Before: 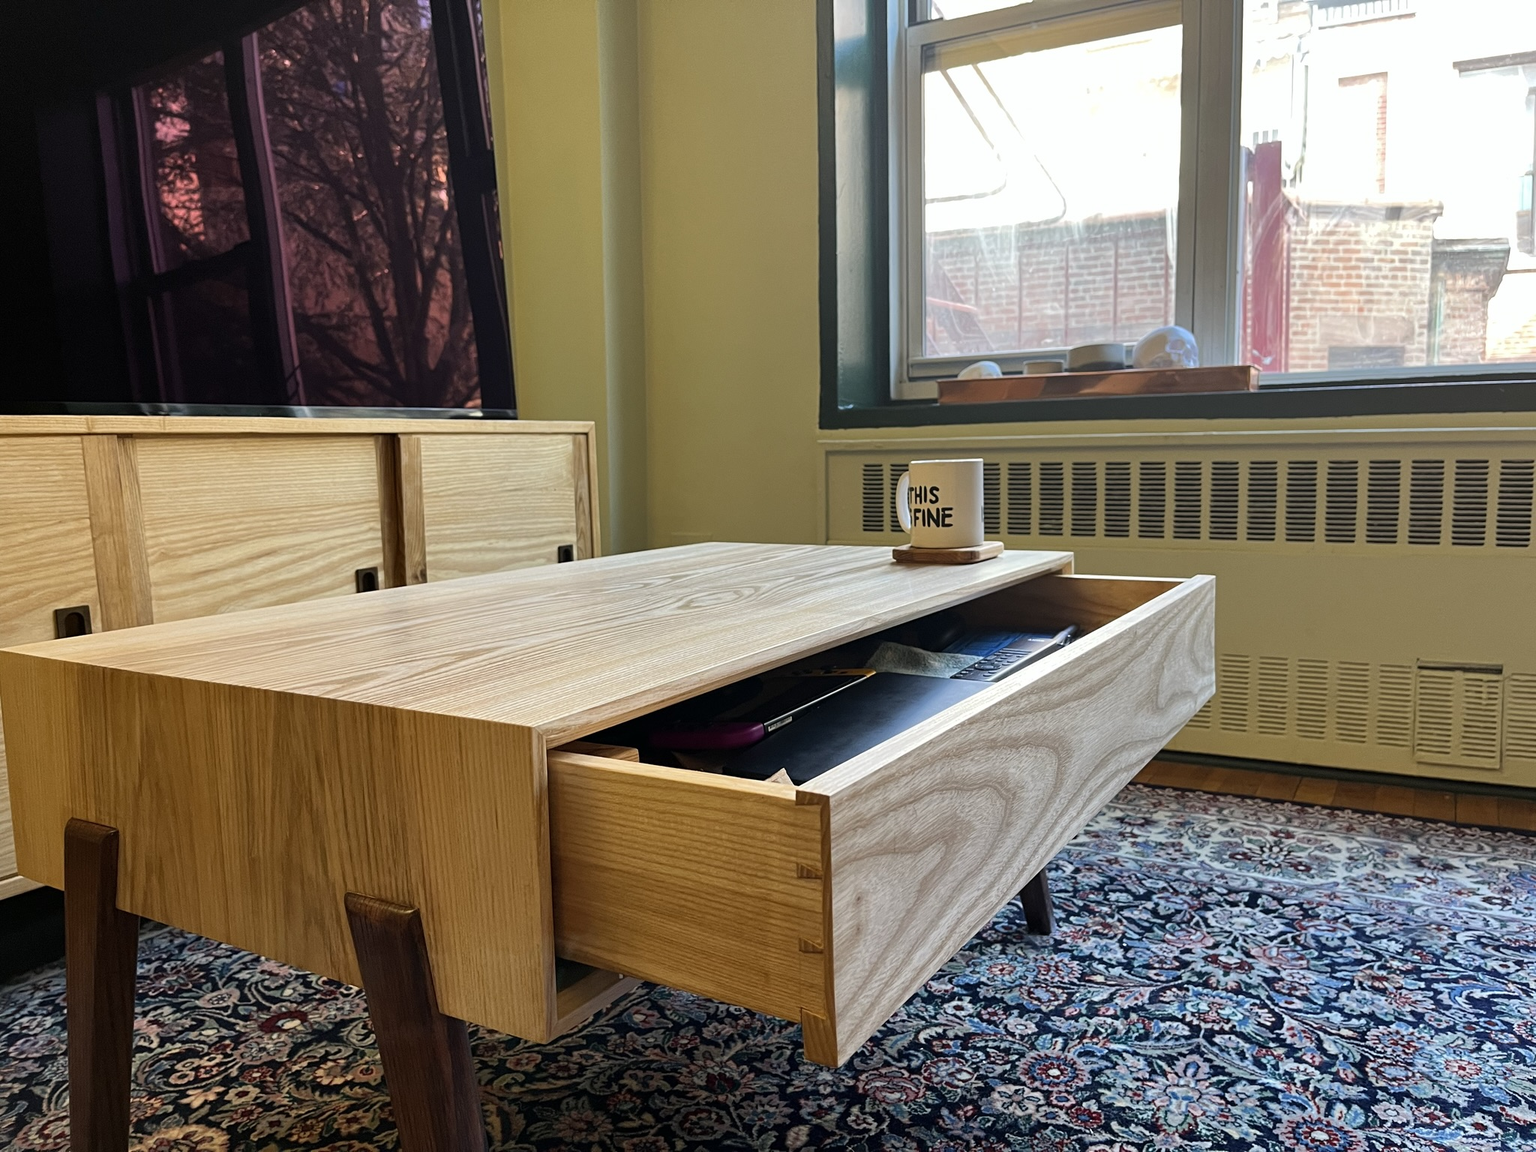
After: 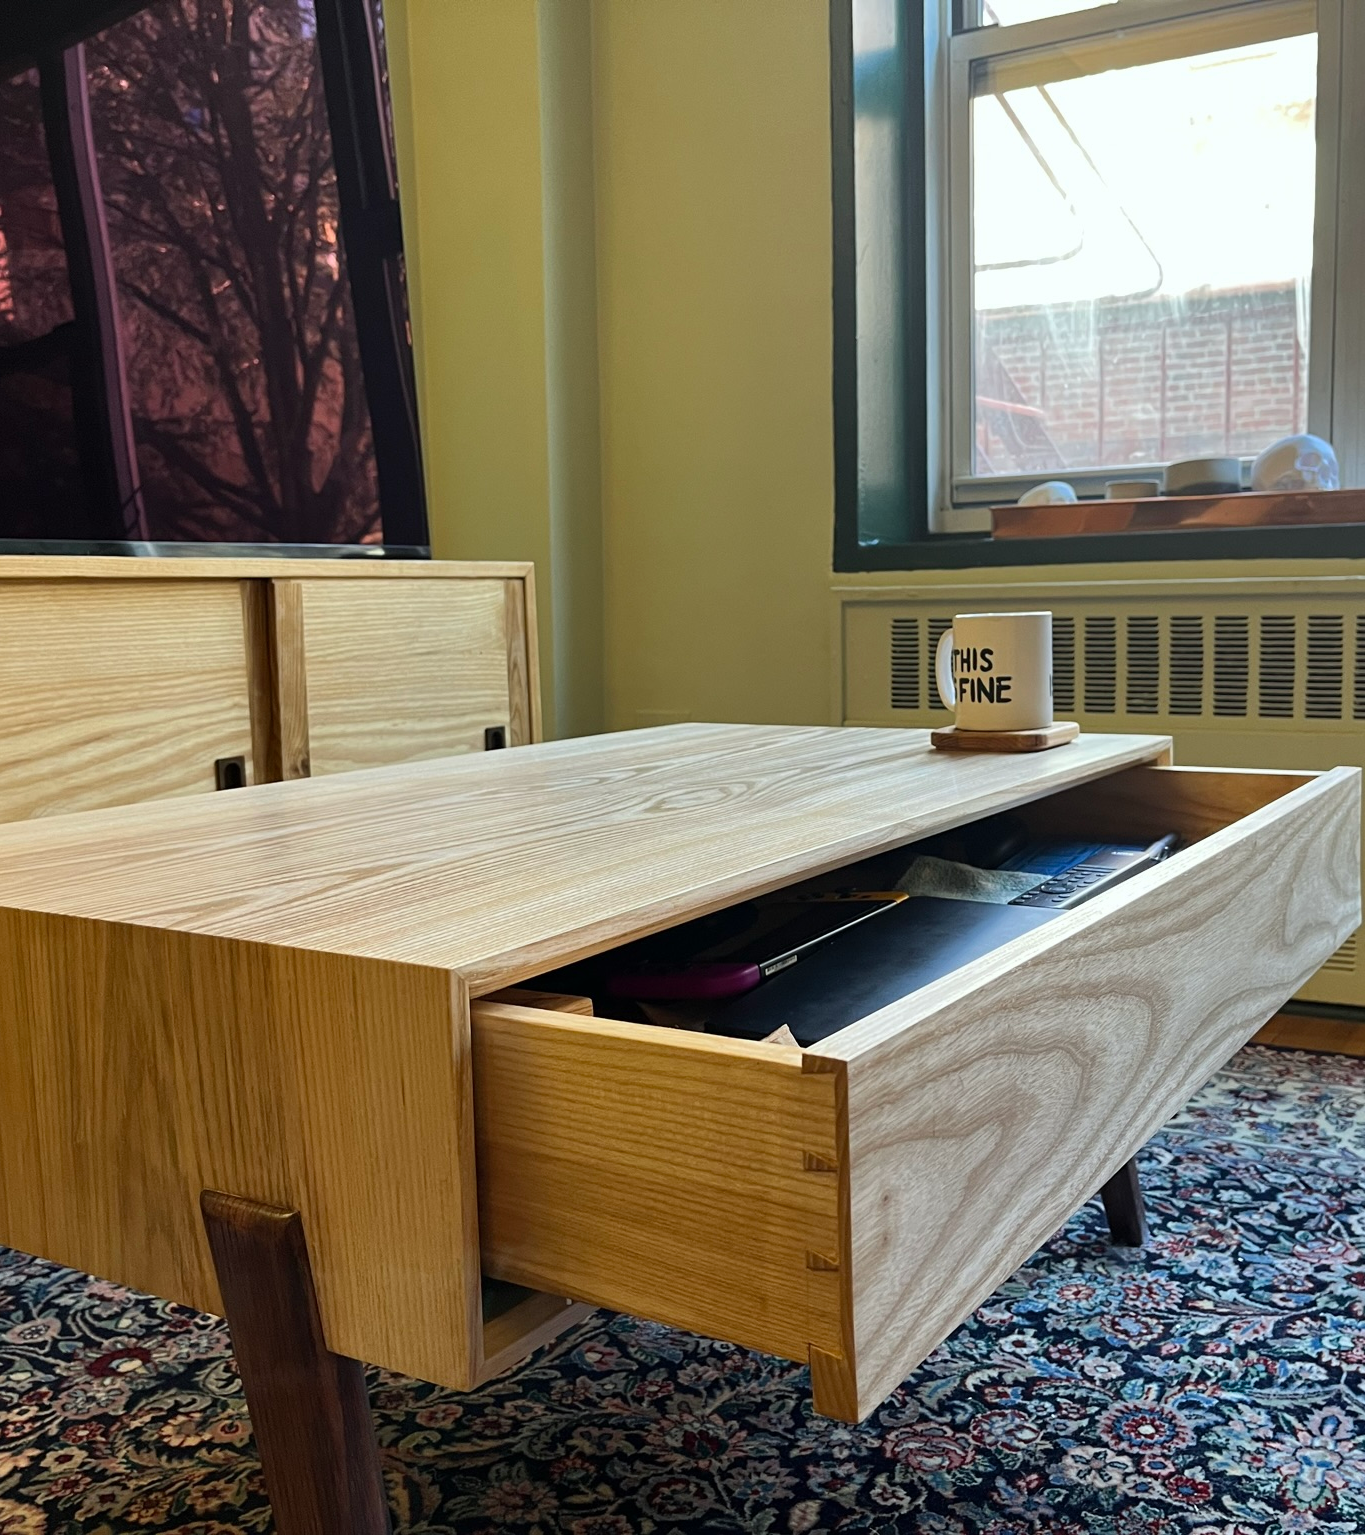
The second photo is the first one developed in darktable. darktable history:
white balance: red 0.978, blue 0.999
crop and rotate: left 12.648%, right 20.685%
